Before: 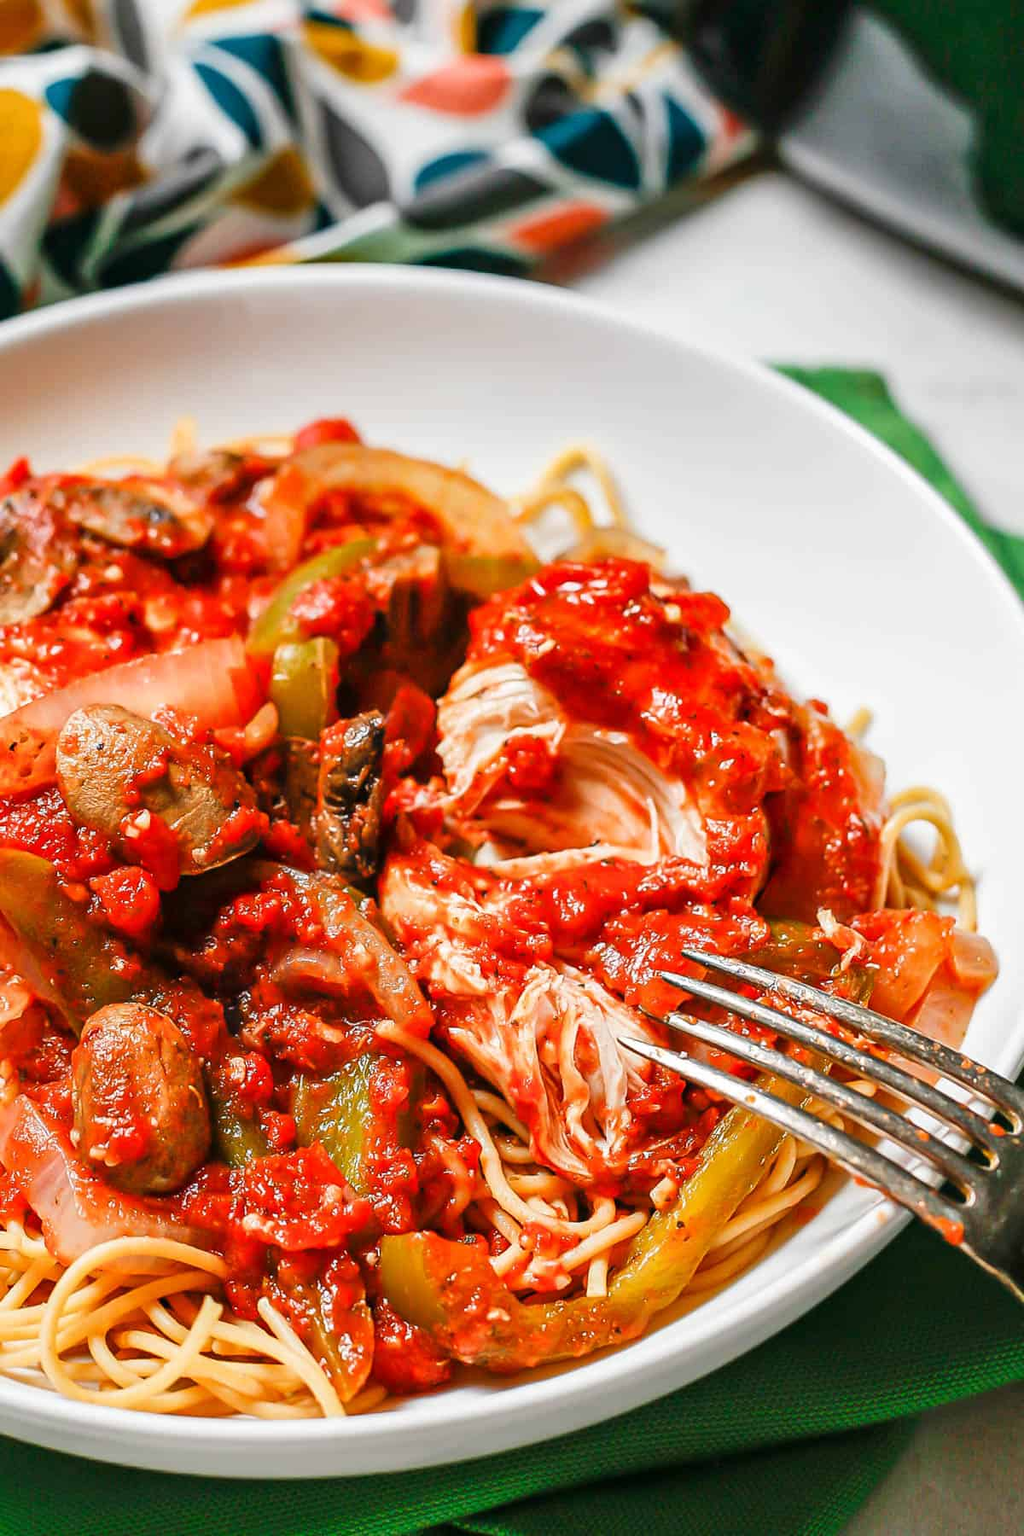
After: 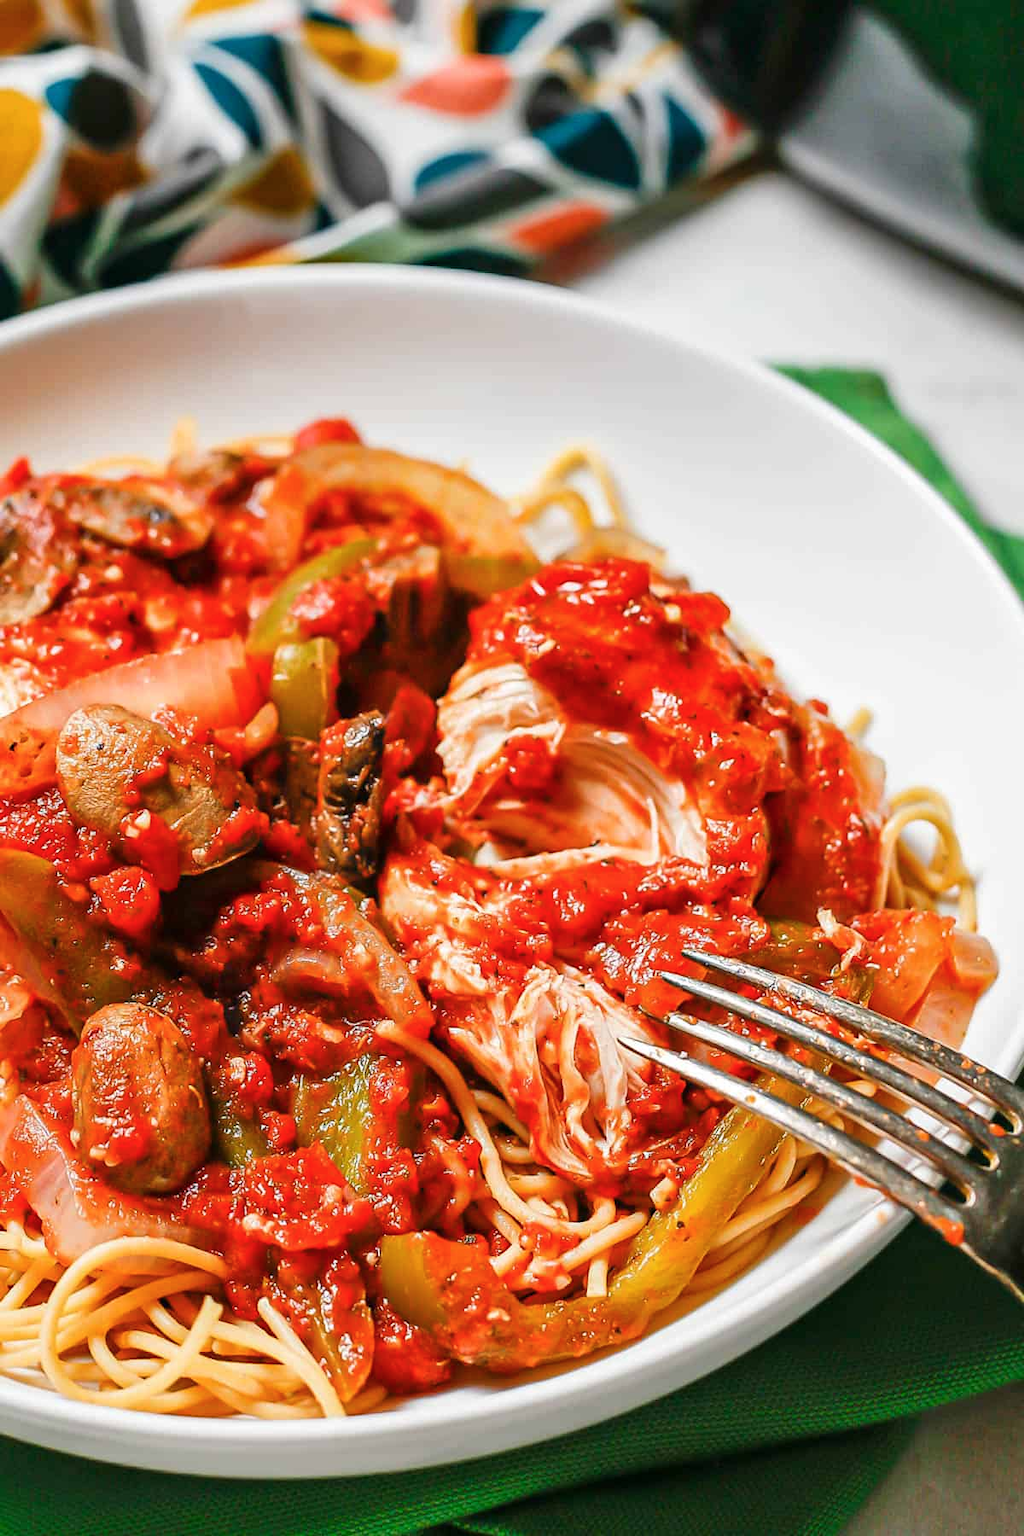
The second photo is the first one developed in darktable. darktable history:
color balance rgb: shadows lift › hue 87.28°, perceptual saturation grading › global saturation 0.668%
